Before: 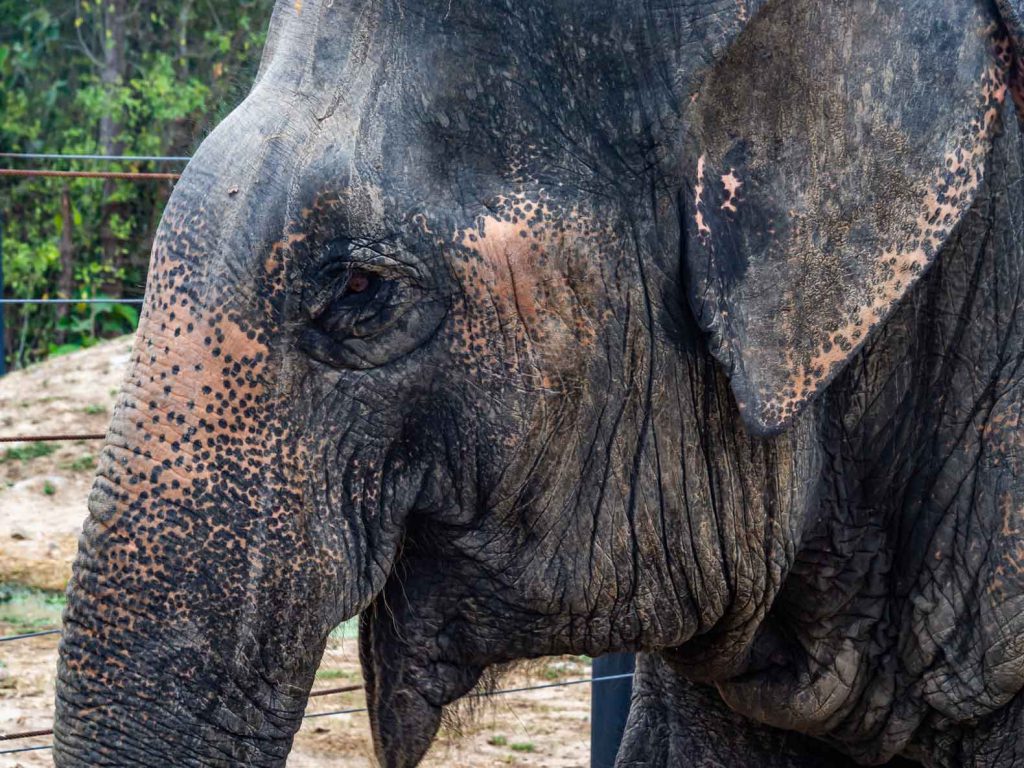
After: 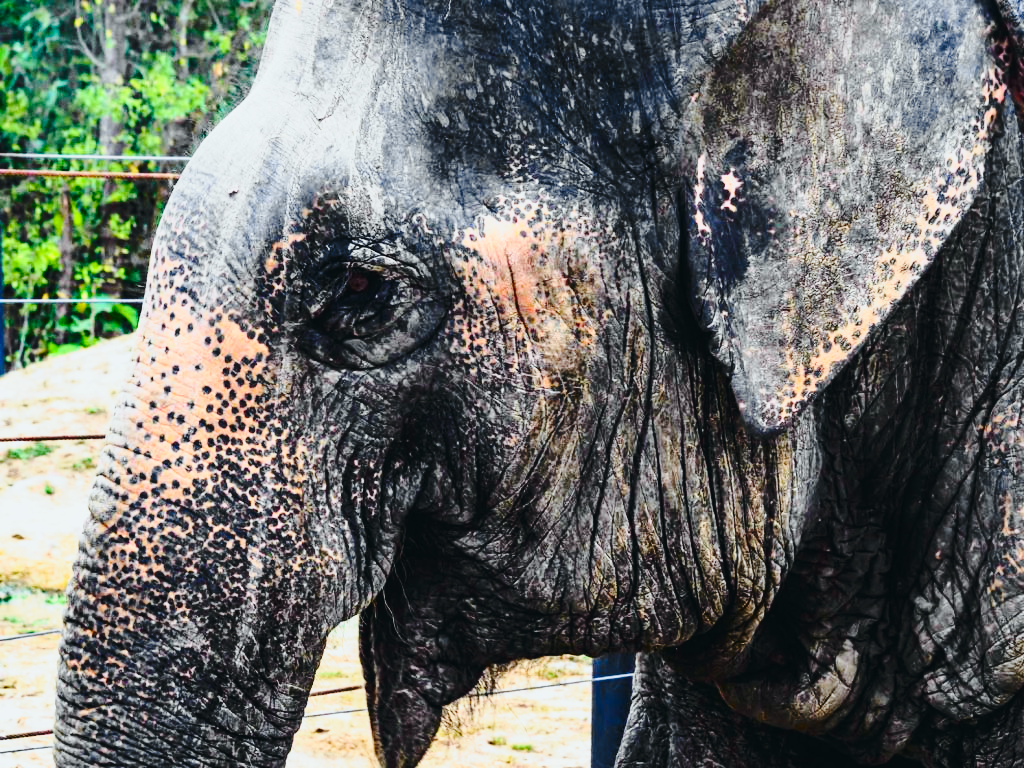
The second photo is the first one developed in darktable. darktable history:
base curve: curves: ch0 [(0, 0) (0.036, 0.037) (0.121, 0.228) (0.46, 0.76) (0.859, 0.983) (1, 1)], preserve colors none
tone curve: curves: ch0 [(0, 0.026) (0.058, 0.049) (0.246, 0.214) (0.437, 0.498) (0.55, 0.644) (0.657, 0.767) (0.822, 0.9) (1, 0.961)]; ch1 [(0, 0) (0.346, 0.307) (0.408, 0.369) (0.453, 0.457) (0.476, 0.489) (0.502, 0.493) (0.521, 0.515) (0.537, 0.531) (0.612, 0.641) (0.676, 0.728) (1, 1)]; ch2 [(0, 0) (0.346, 0.34) (0.434, 0.46) (0.485, 0.494) (0.5, 0.494) (0.511, 0.504) (0.537, 0.551) (0.579, 0.599) (0.625, 0.686) (1, 1)], color space Lab, independent channels, preserve colors none
